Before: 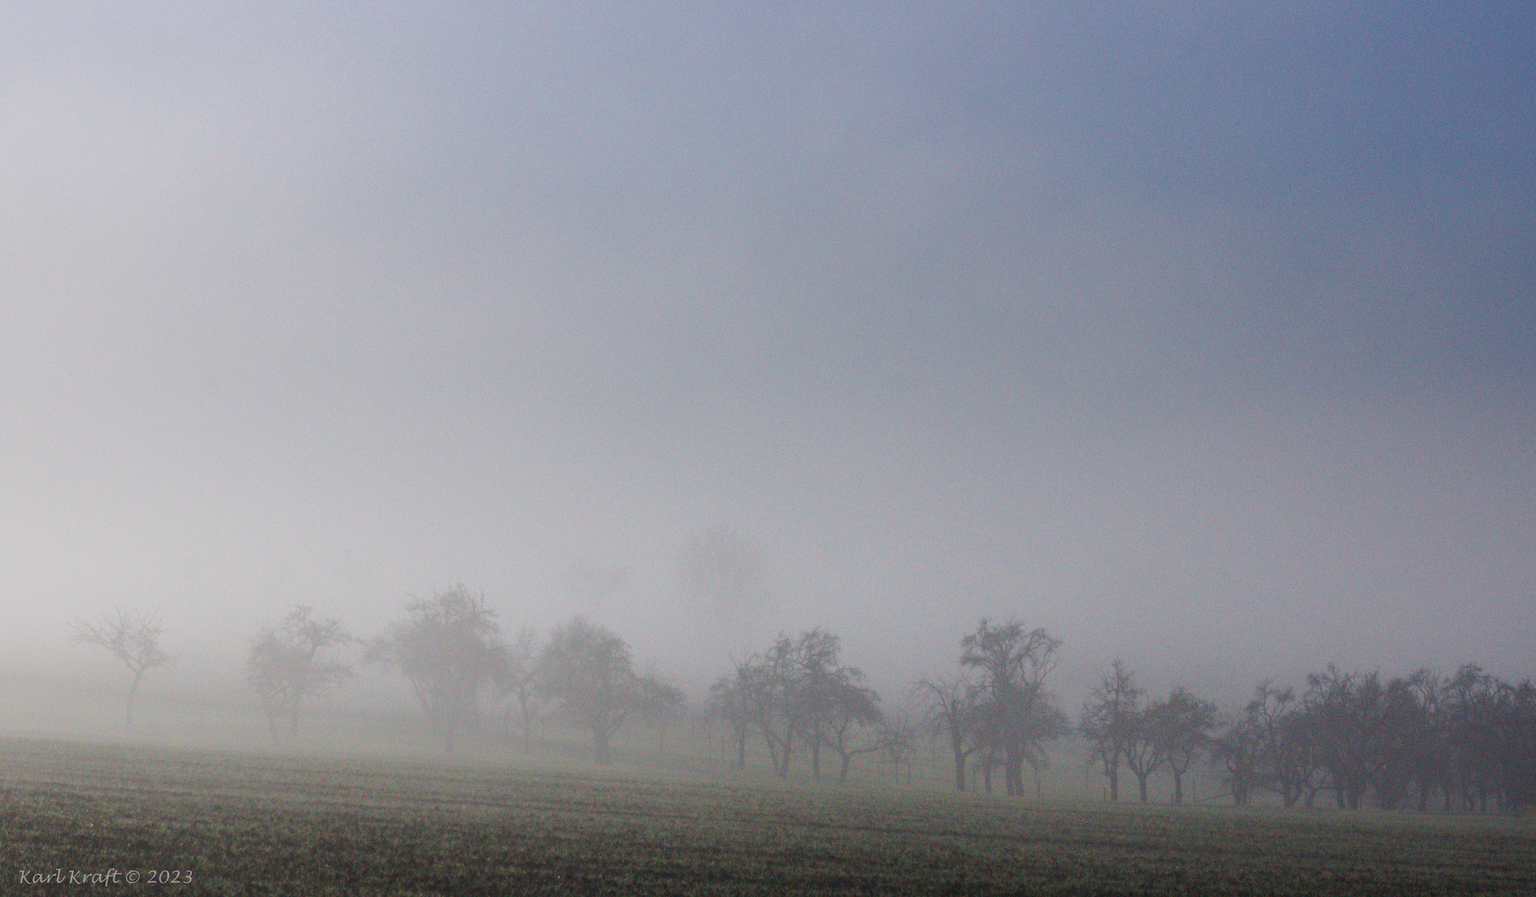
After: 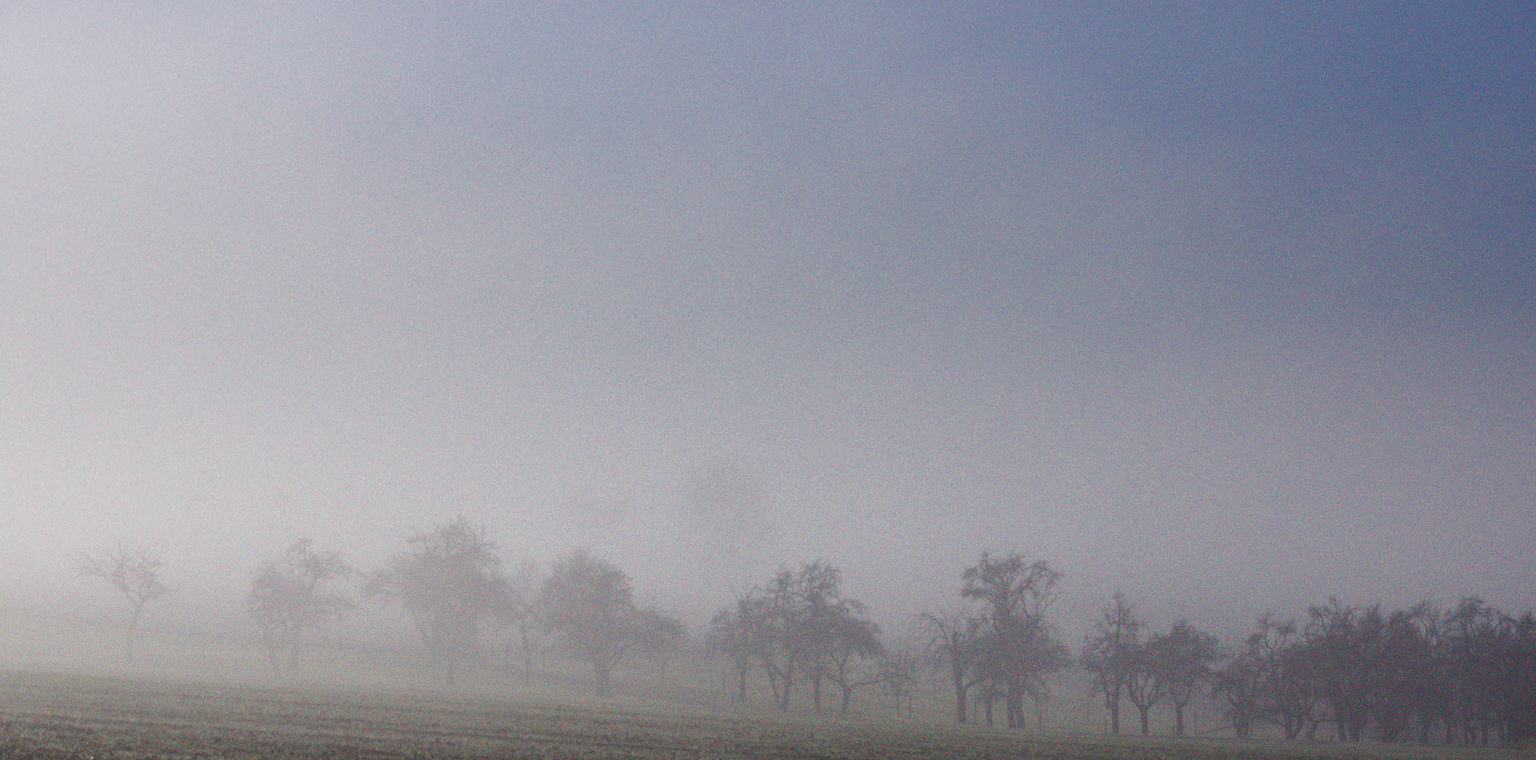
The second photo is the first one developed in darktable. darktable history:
crop: top 7.604%, bottom 7.608%
color zones: curves: ch0 [(0, 0.473) (0.001, 0.473) (0.226, 0.548) (0.4, 0.589) (0.525, 0.54) (0.728, 0.403) (0.999, 0.473) (1, 0.473)]; ch1 [(0, 0.619) (0.001, 0.619) (0.234, 0.388) (0.4, 0.372) (0.528, 0.422) (0.732, 0.53) (0.999, 0.619) (1, 0.619)]; ch2 [(0, 0.547) (0.001, 0.547) (0.226, 0.45) (0.4, 0.525) (0.525, 0.585) (0.8, 0.511) (0.999, 0.547) (1, 0.547)]
